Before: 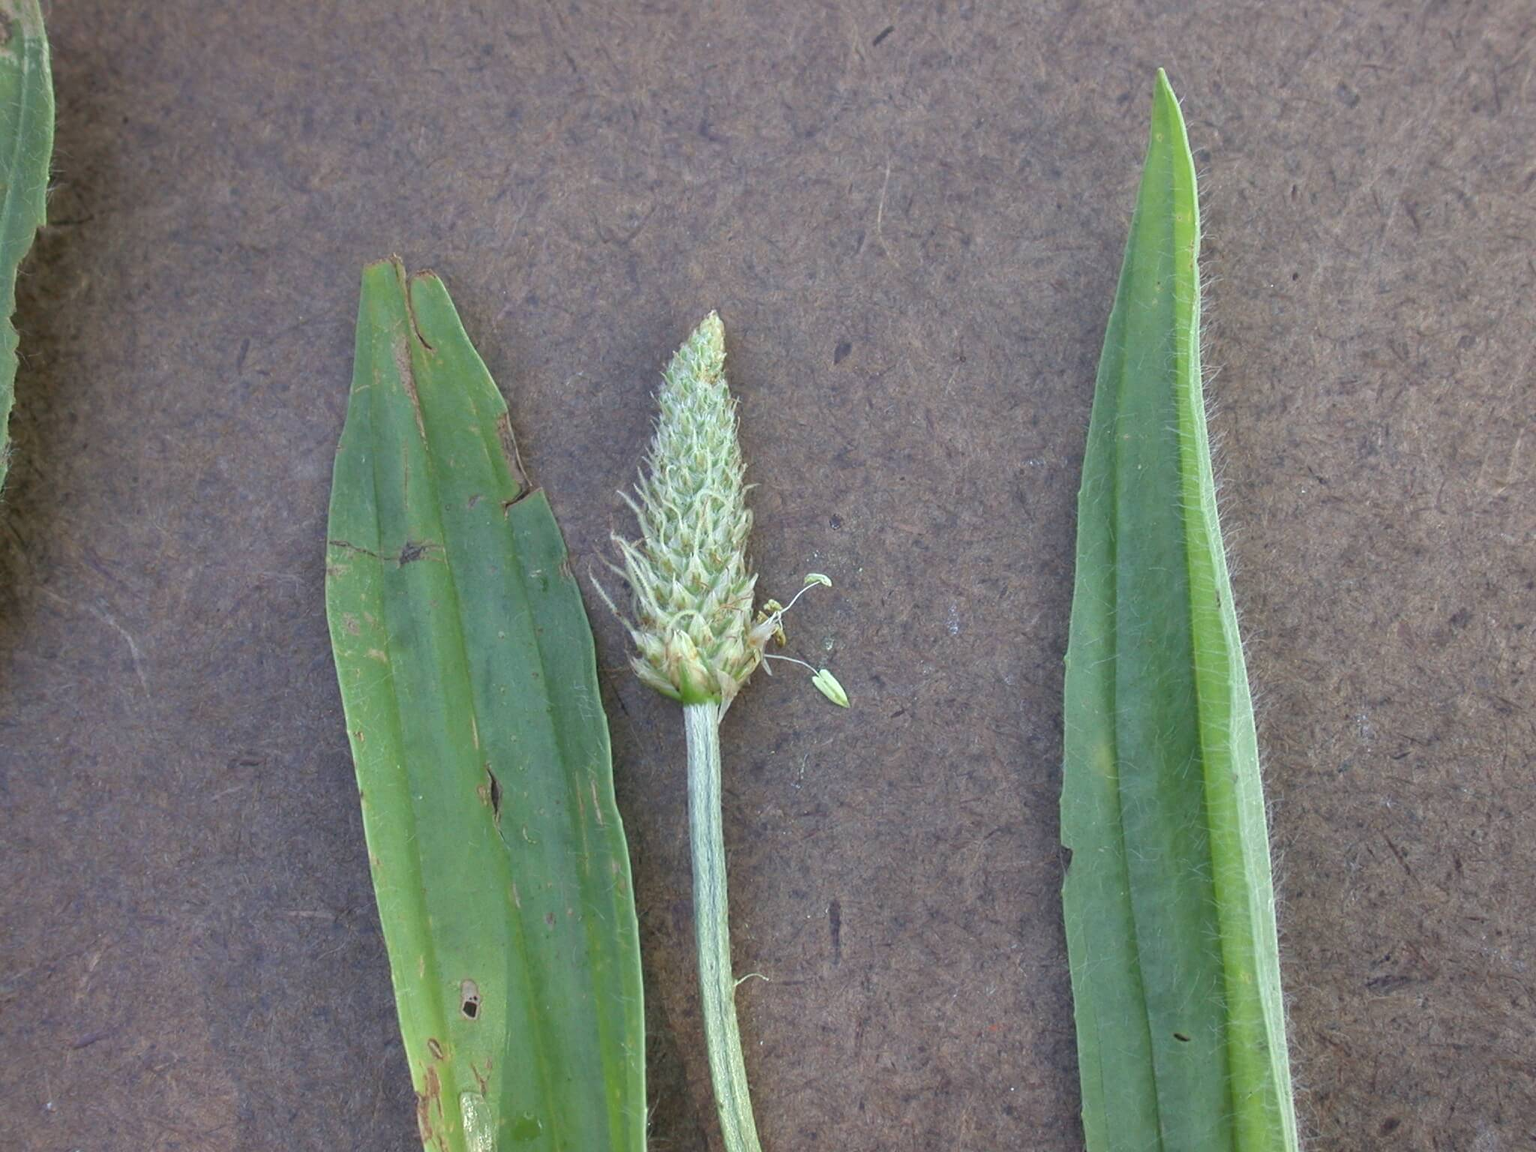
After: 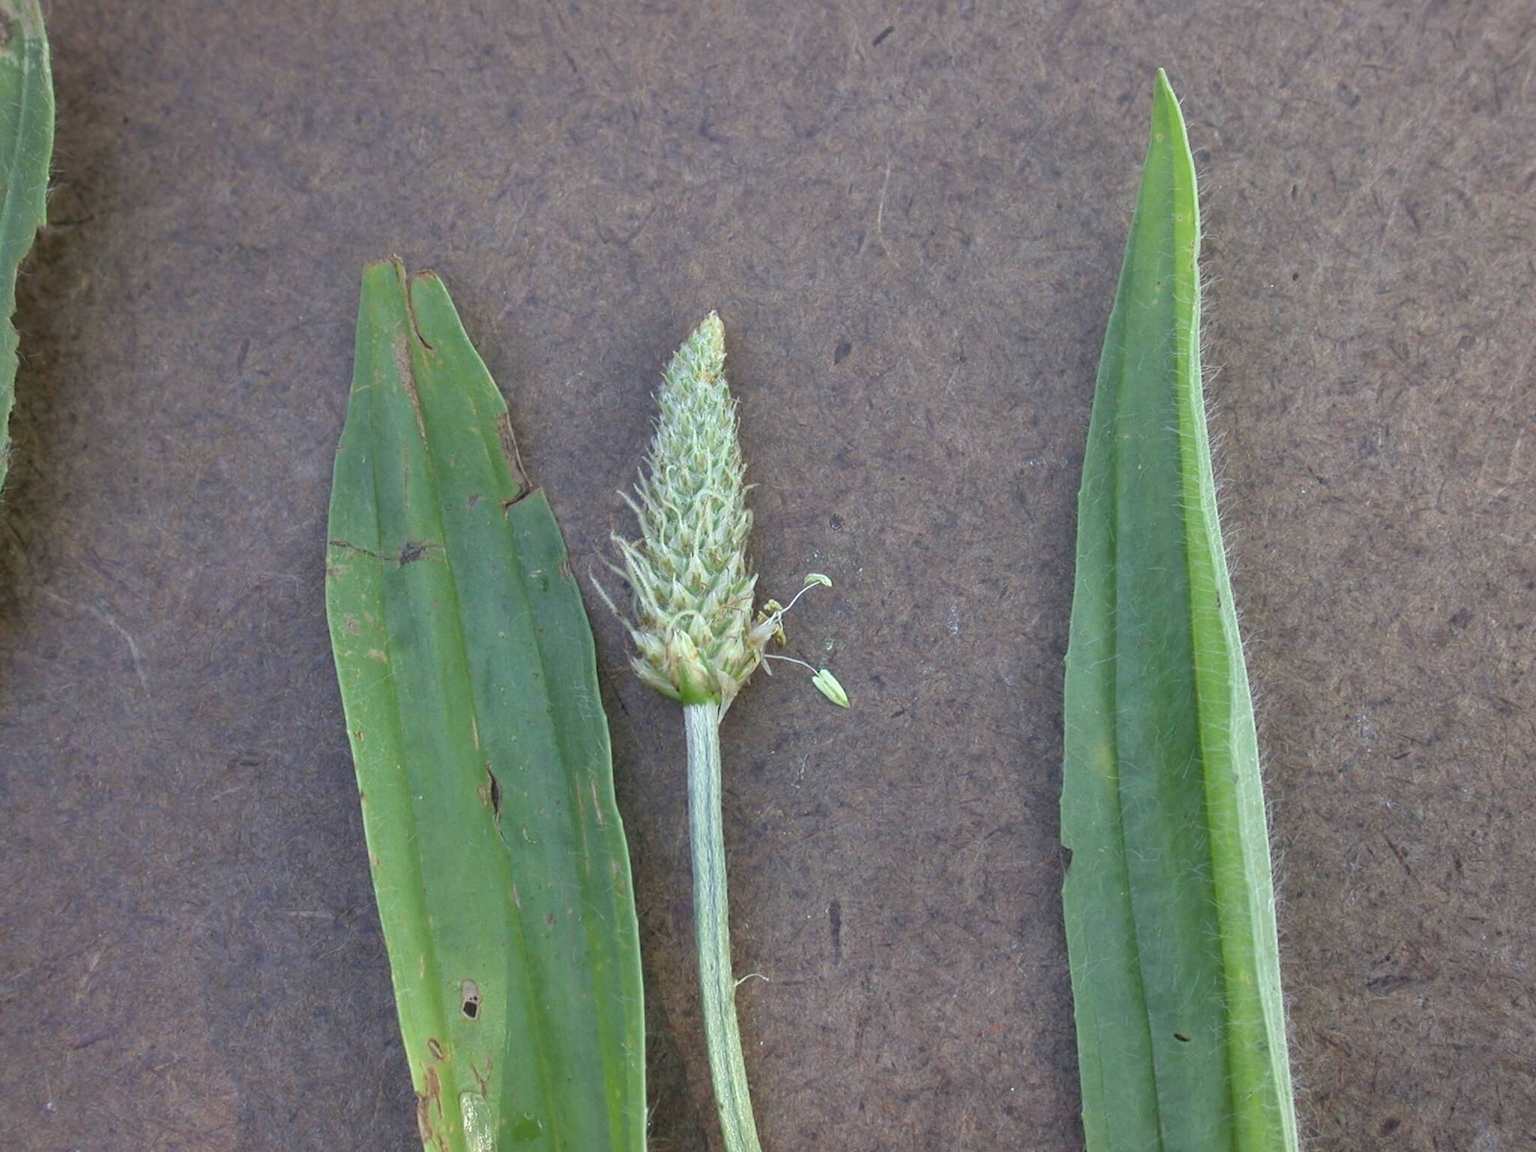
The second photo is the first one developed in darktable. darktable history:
shadows and highlights: shadows 43.69, white point adjustment -1.61, soften with gaussian
